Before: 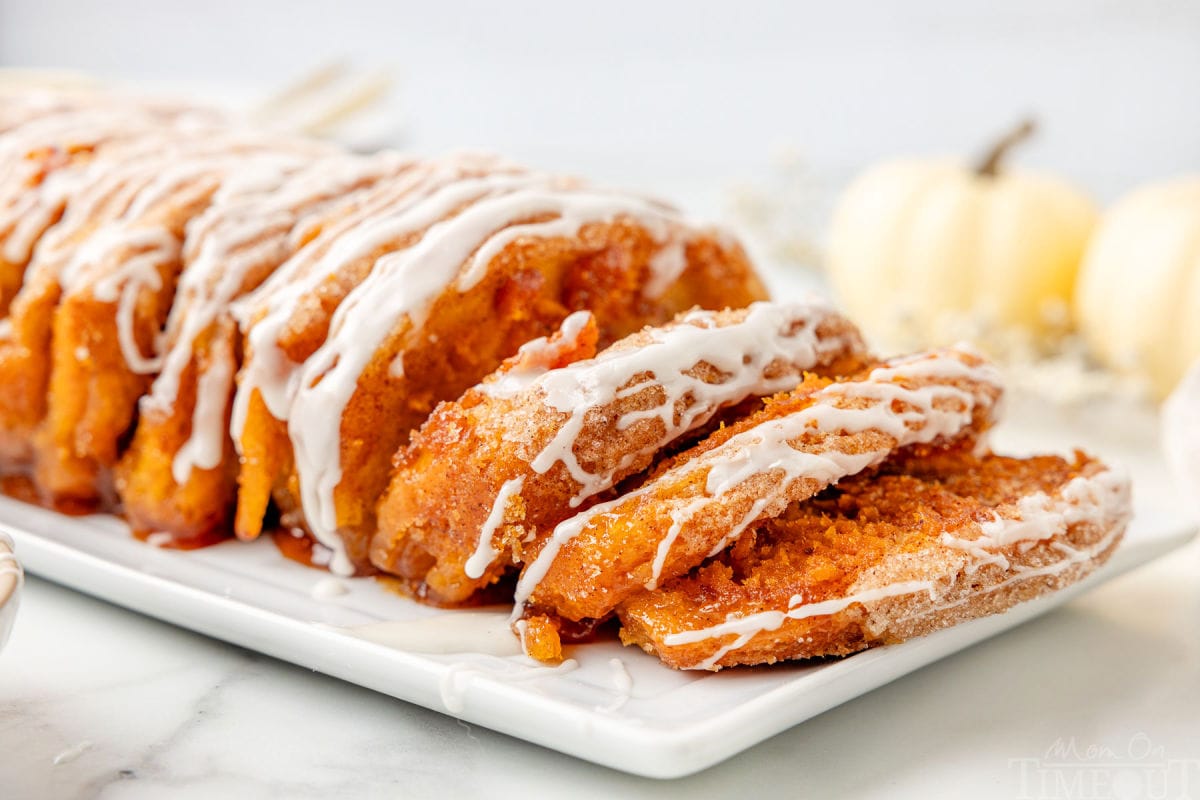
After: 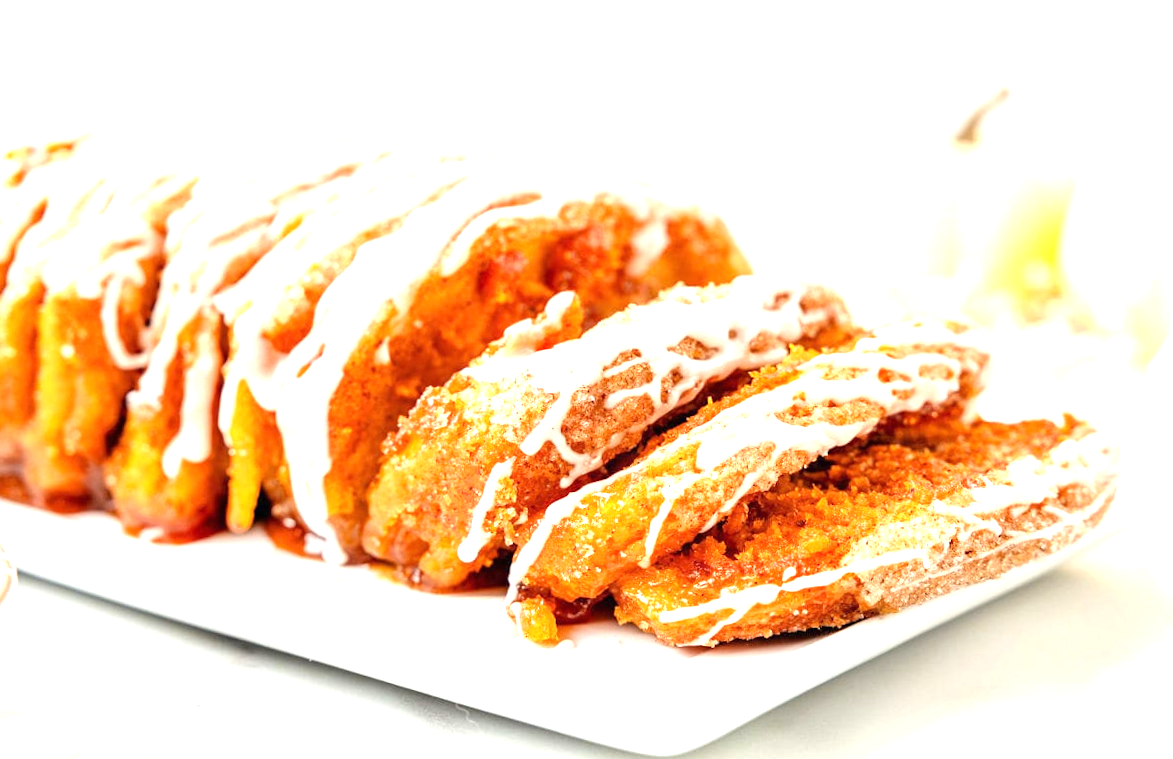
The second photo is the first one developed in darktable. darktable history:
exposure: black level correction 0, exposure 1.1 EV, compensate exposure bias true, compensate highlight preservation false
rotate and perspective: rotation -2°, crop left 0.022, crop right 0.978, crop top 0.049, crop bottom 0.951
